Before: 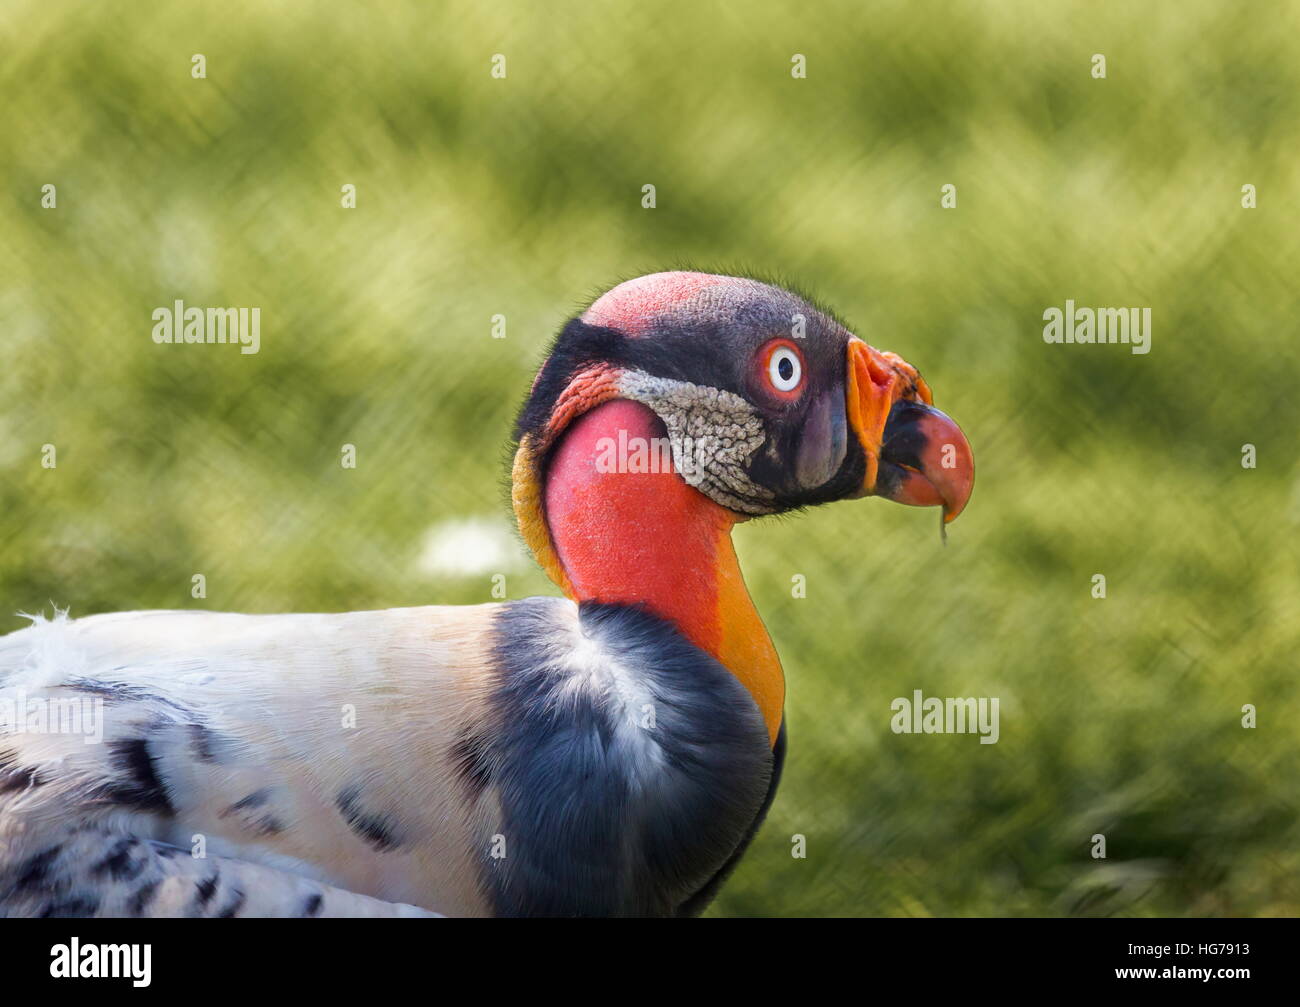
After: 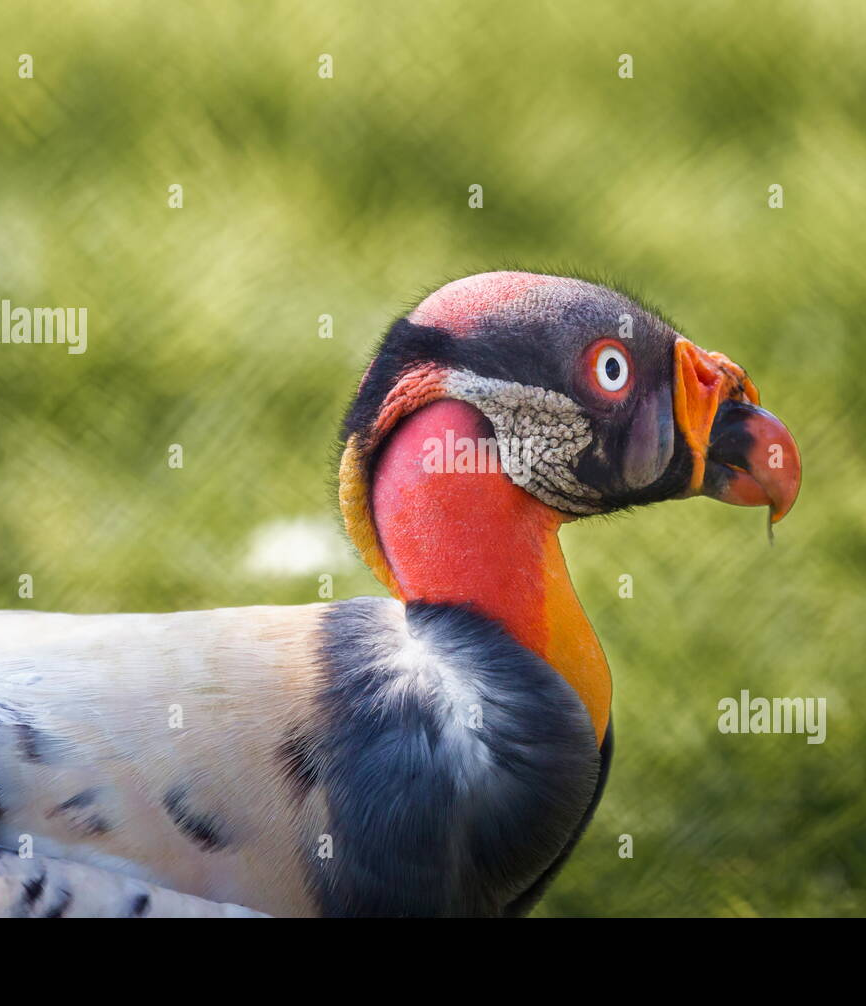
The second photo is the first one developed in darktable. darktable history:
crop and rotate: left 13.354%, right 20.011%
